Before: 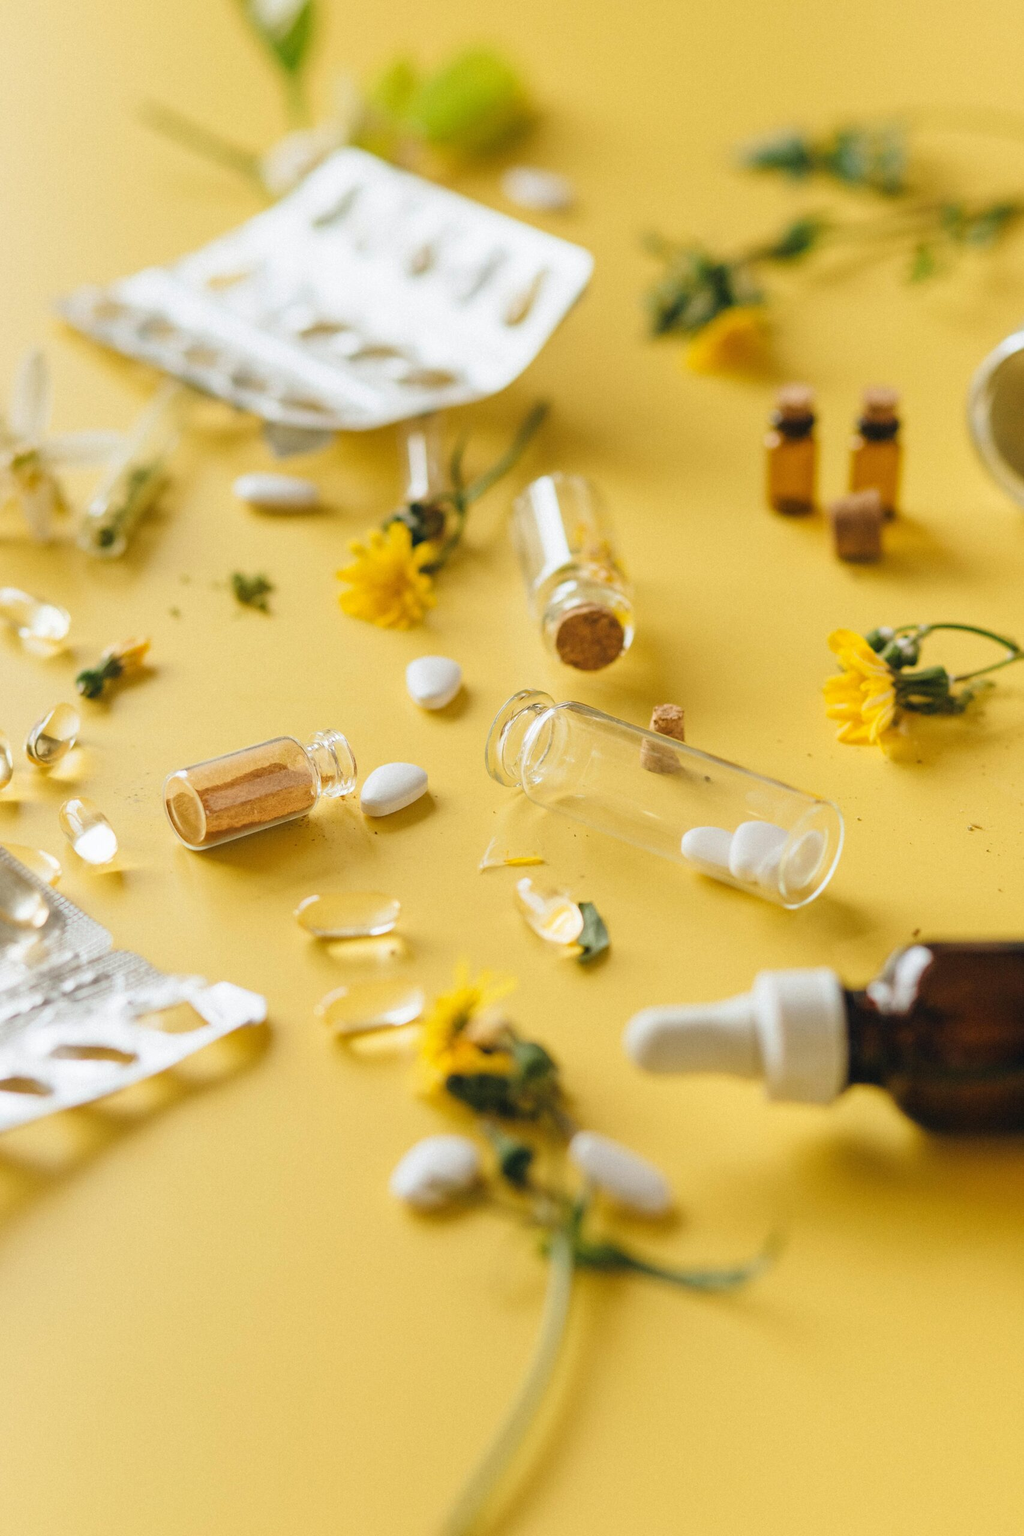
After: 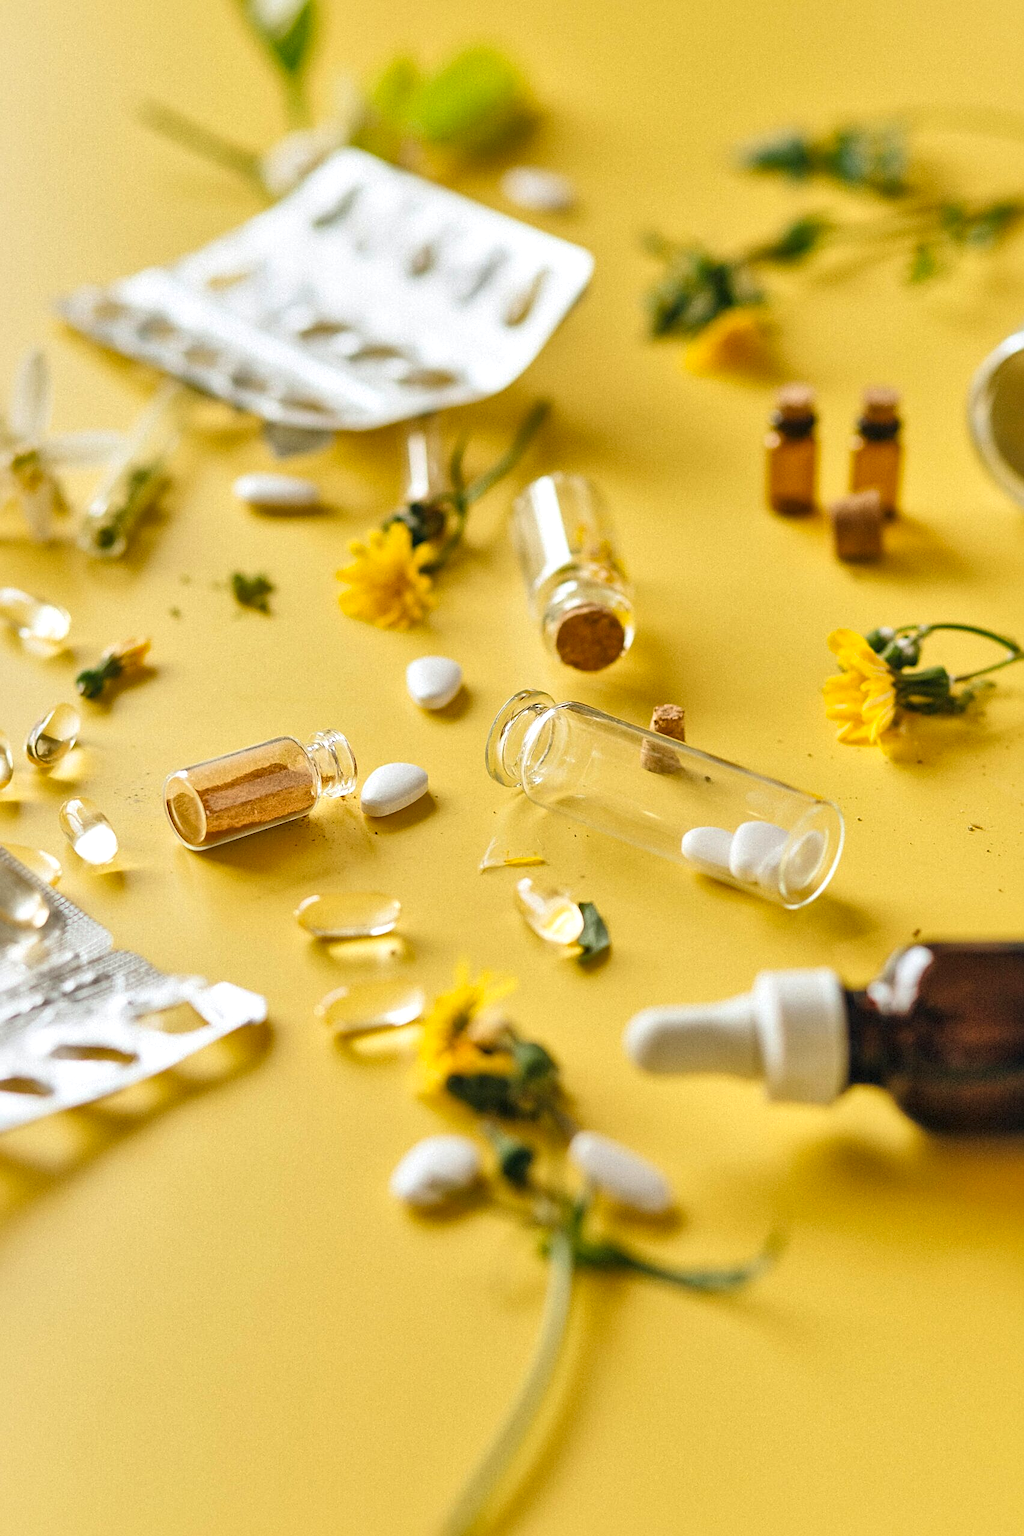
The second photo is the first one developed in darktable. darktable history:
shadows and highlights: shadows 37.35, highlights -27.32, soften with gaussian
sharpen: on, module defaults
contrast brightness saturation: contrast 0.028, brightness 0.067, saturation 0.134
local contrast: mode bilateral grid, contrast 25, coarseness 60, detail 151%, midtone range 0.2
